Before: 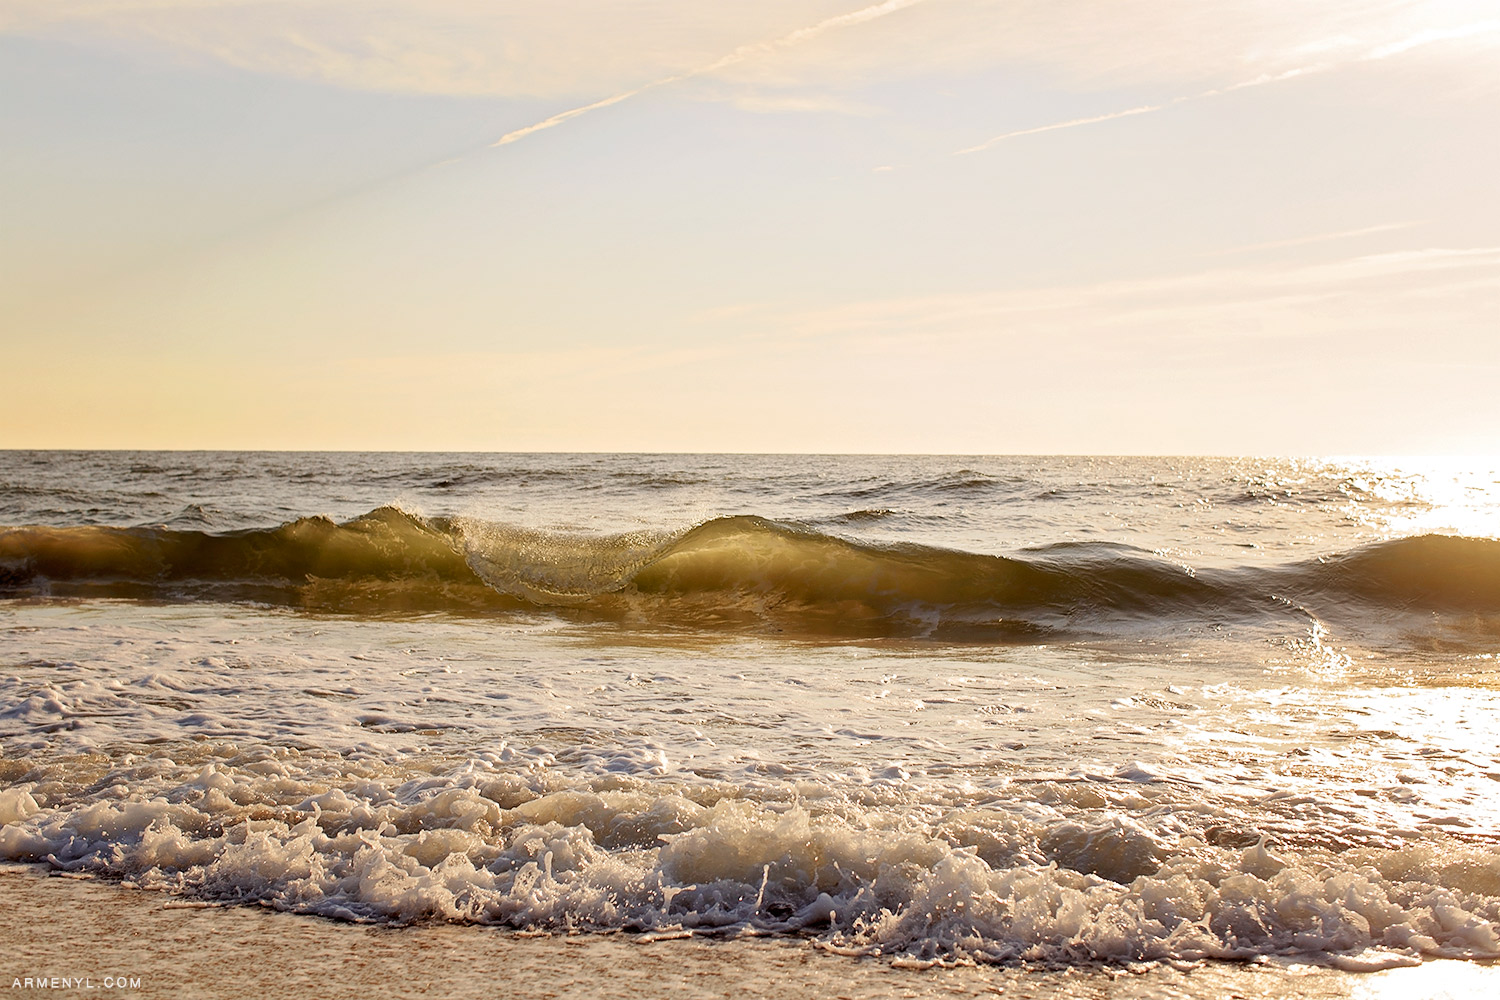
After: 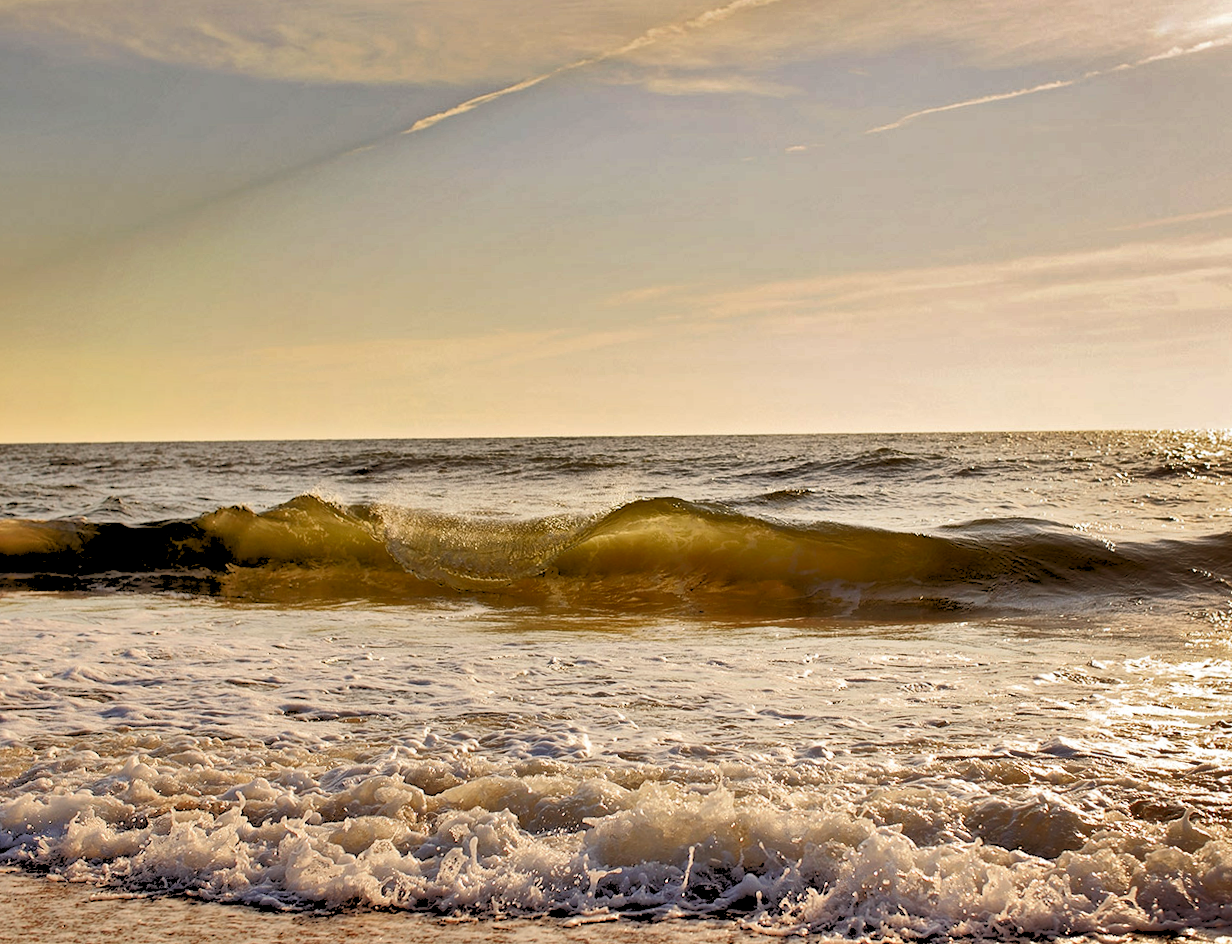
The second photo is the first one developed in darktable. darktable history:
crop and rotate: angle 1°, left 4.281%, top 0.642%, right 11.383%, bottom 2.486%
rgb levels: levels [[0.027, 0.429, 0.996], [0, 0.5, 1], [0, 0.5, 1]]
shadows and highlights: shadows 24.5, highlights -78.15, soften with gaussian
